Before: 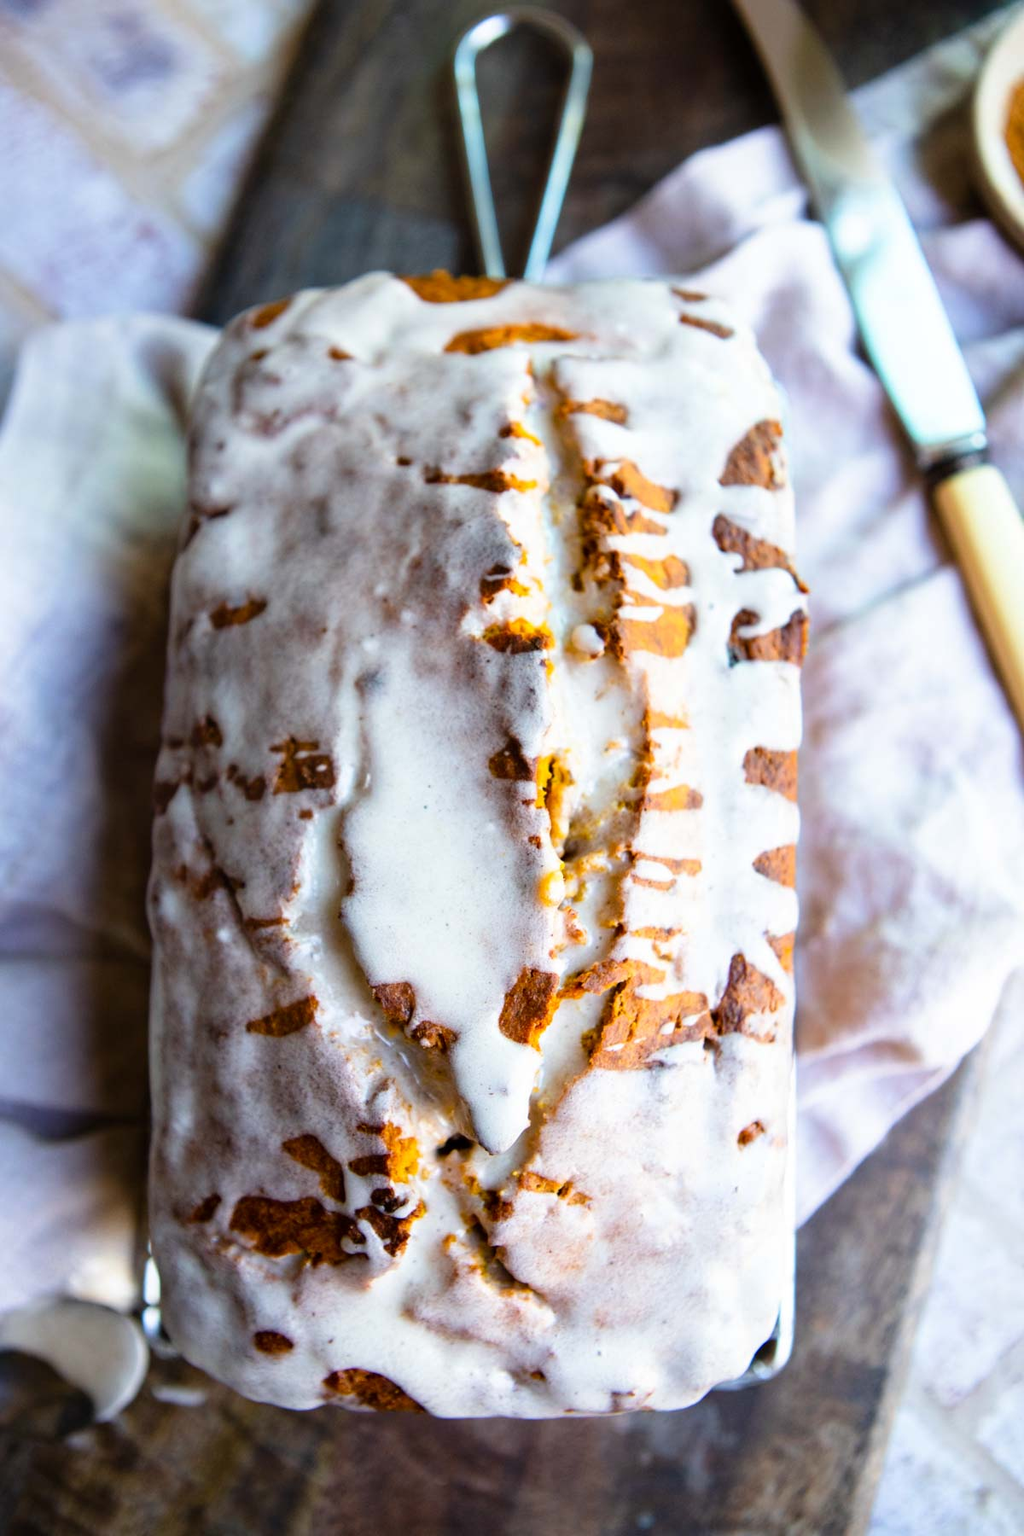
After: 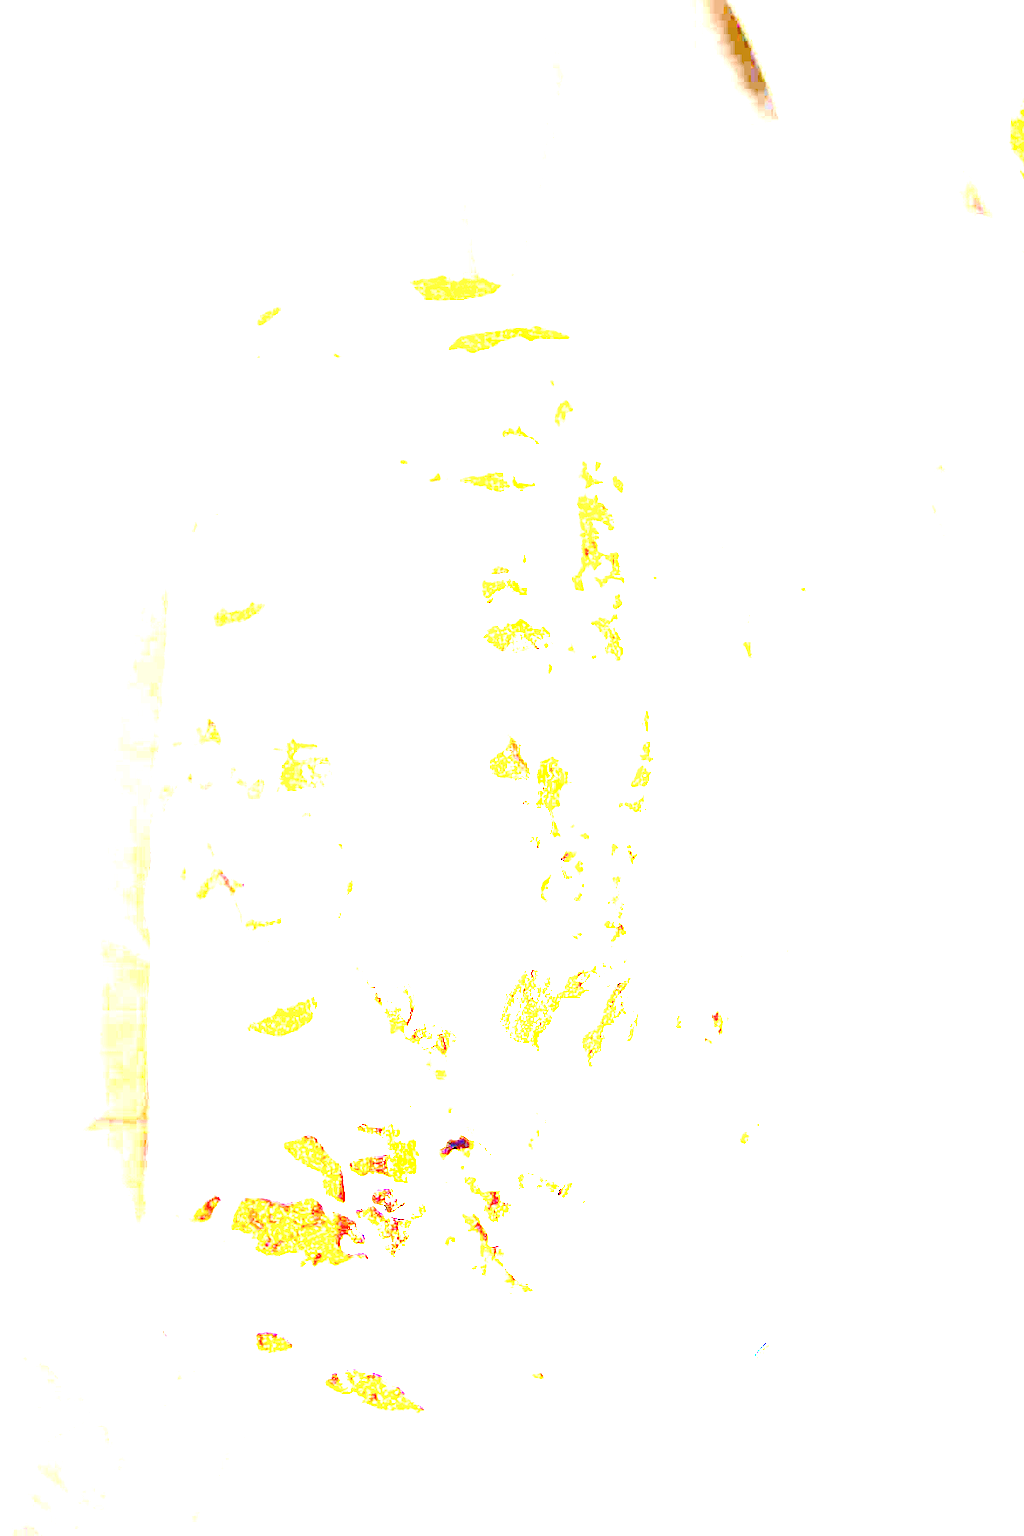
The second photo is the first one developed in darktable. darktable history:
exposure: exposure 7.901 EV, compensate highlight preservation false
local contrast: highlights 102%, shadows 99%, detail 120%, midtone range 0.2
